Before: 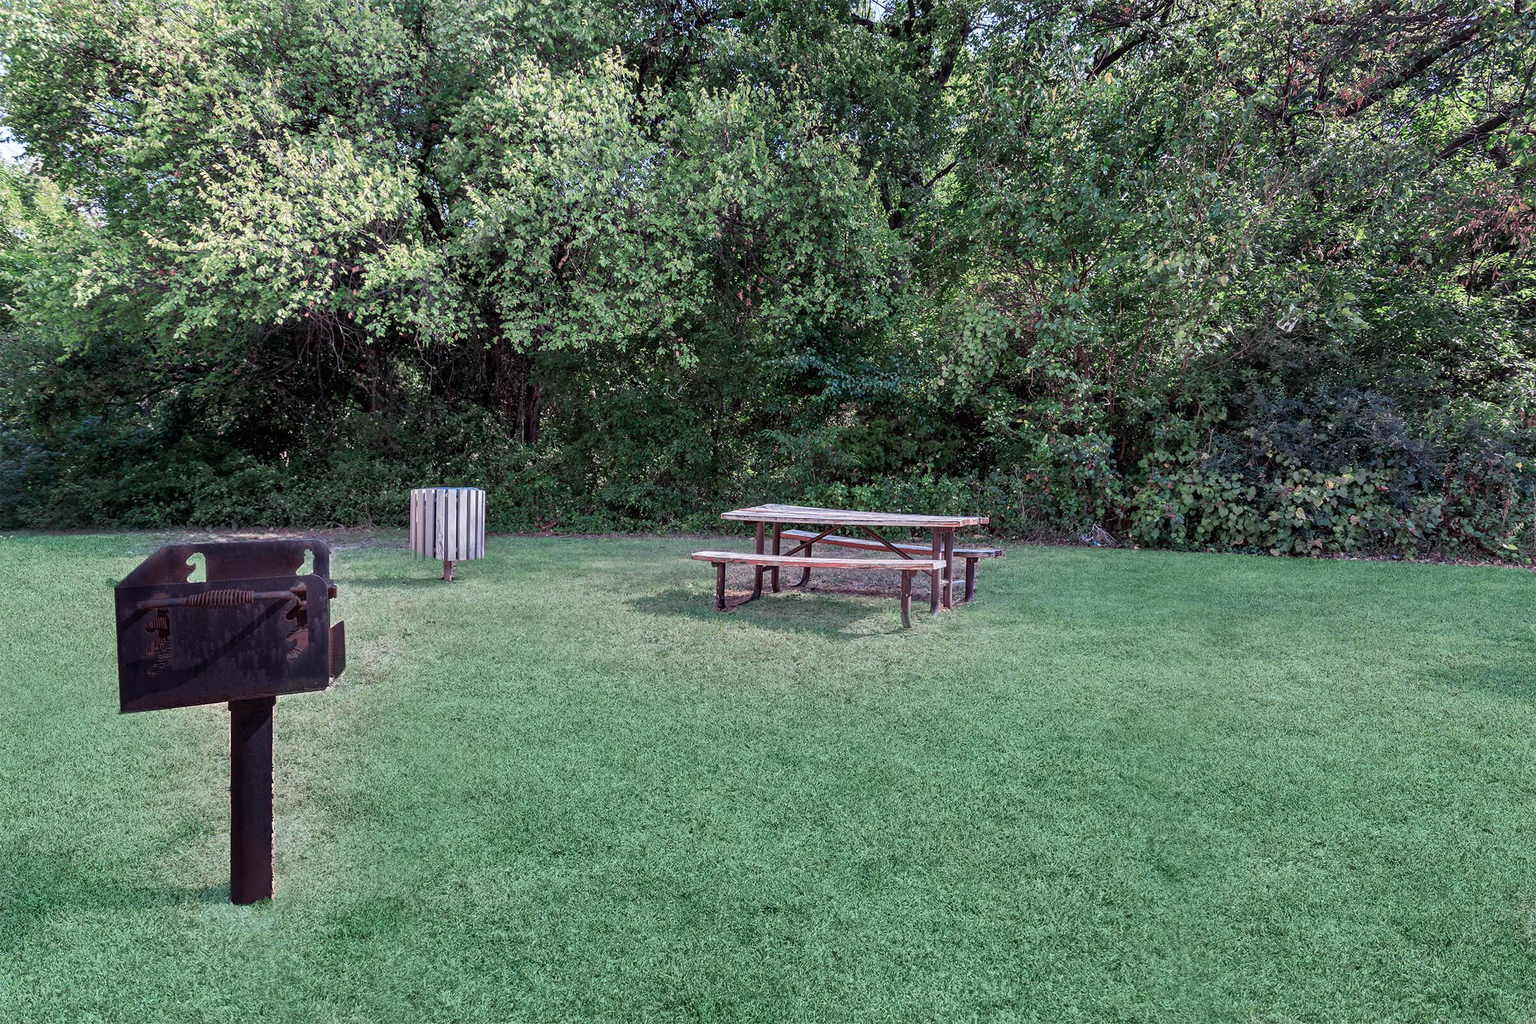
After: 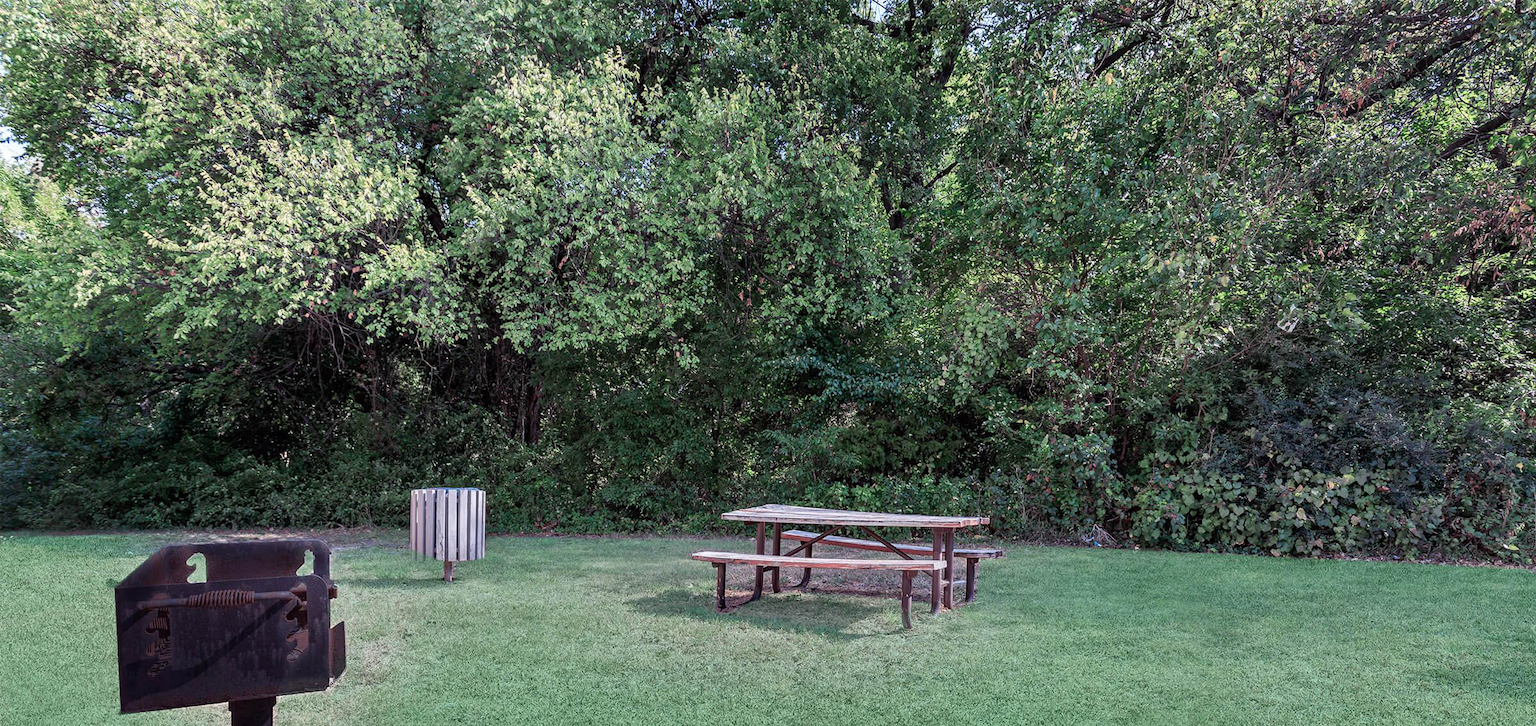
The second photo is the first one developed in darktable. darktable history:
crop: right 0%, bottom 29.092%
